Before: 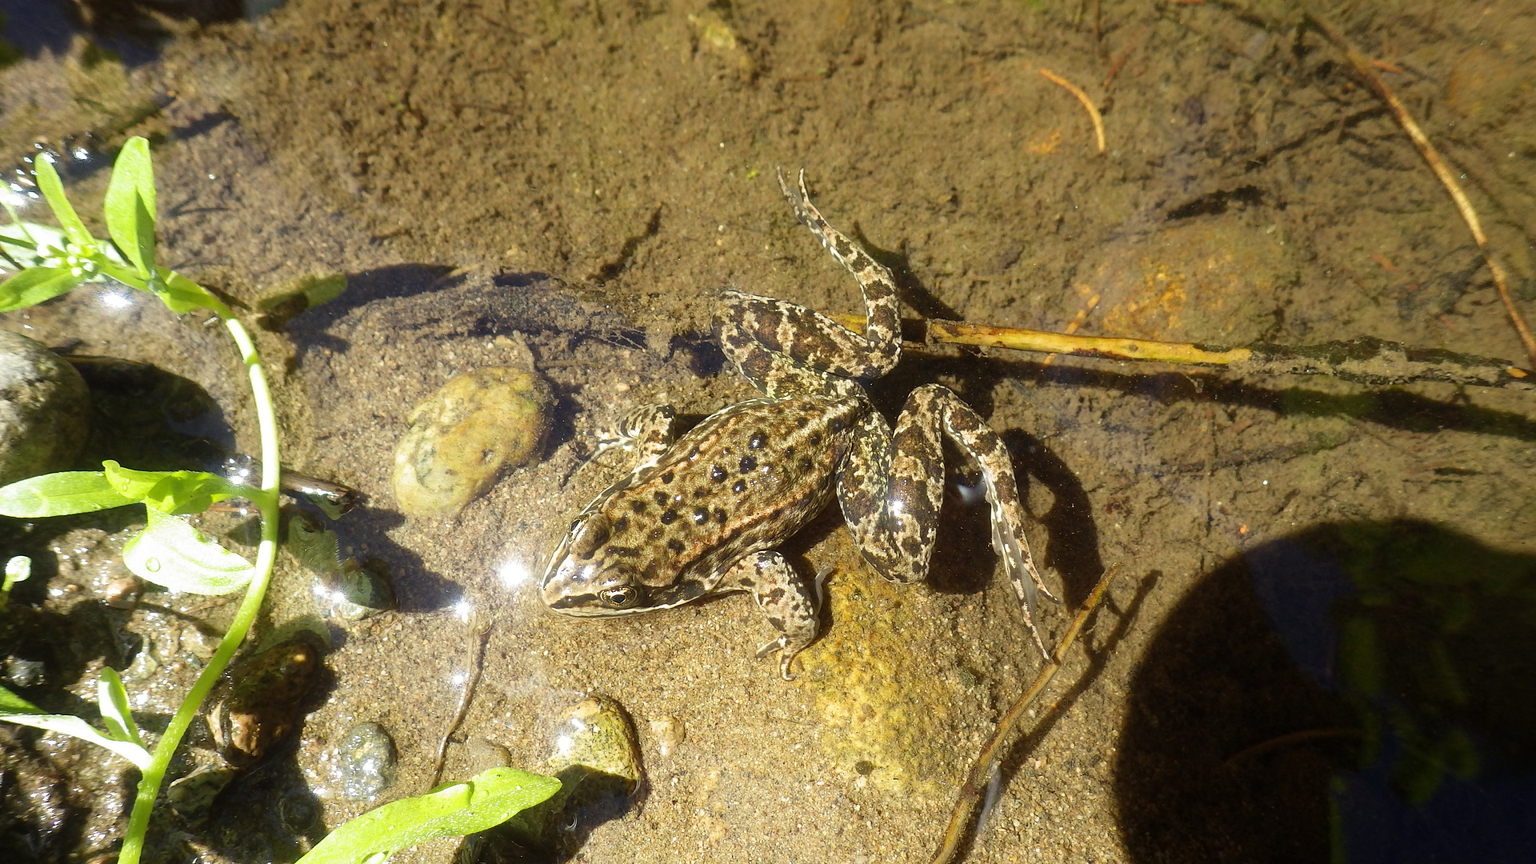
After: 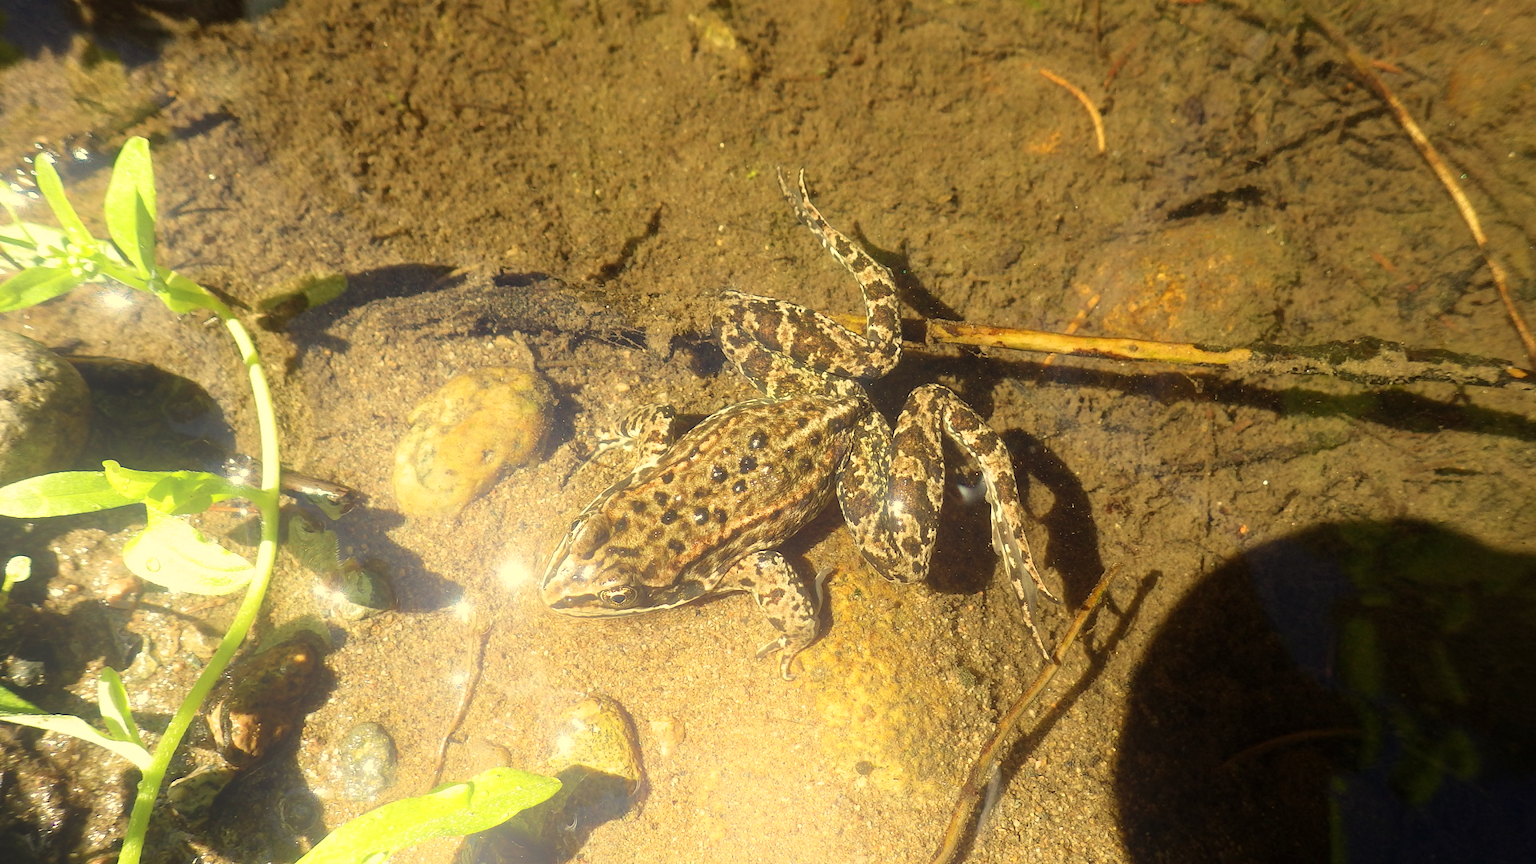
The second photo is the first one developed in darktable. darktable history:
white balance: red 1.08, blue 0.791
bloom: on, module defaults
color zones: curves: ch0 [(0.25, 0.5) (0.463, 0.627) (0.484, 0.637) (0.75, 0.5)]
